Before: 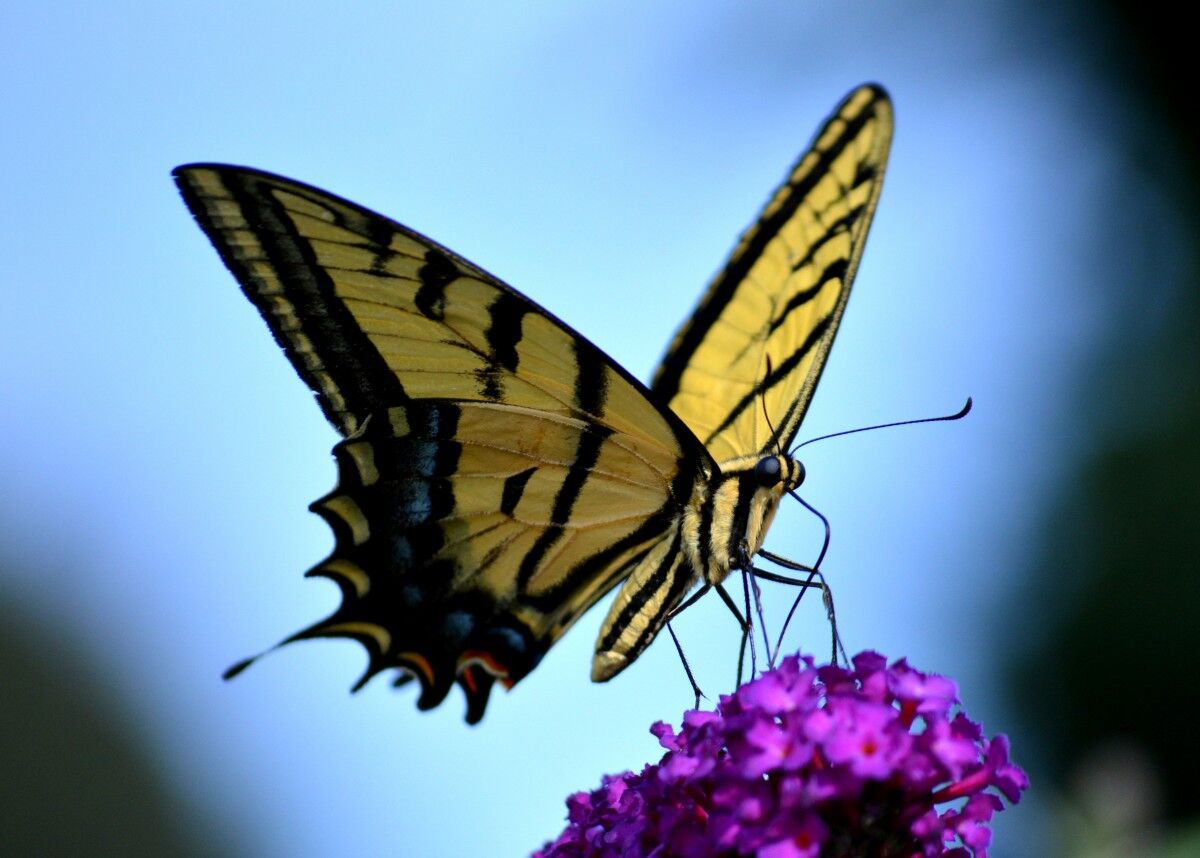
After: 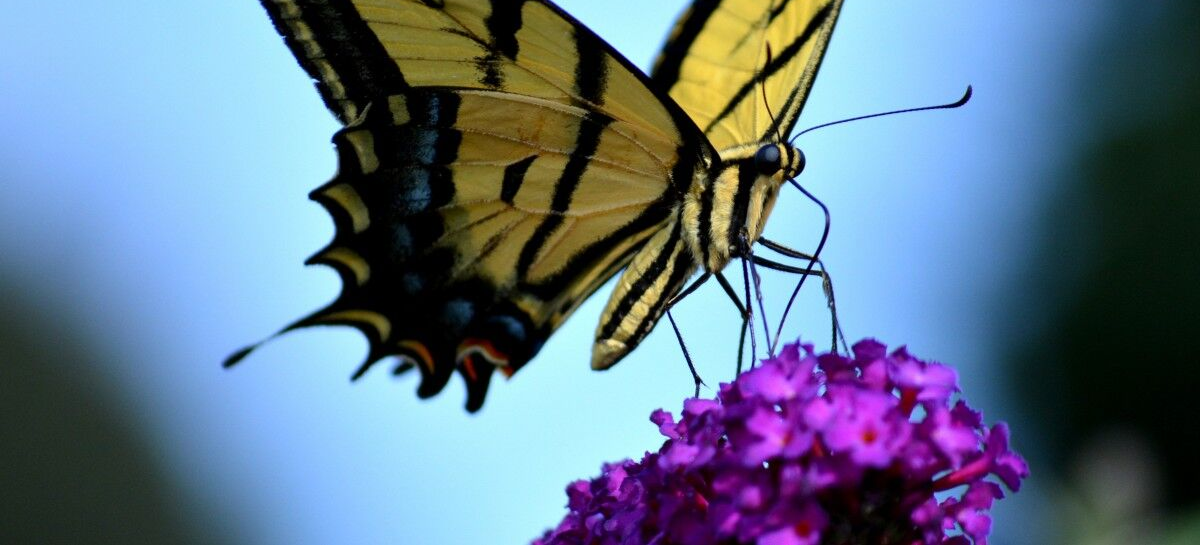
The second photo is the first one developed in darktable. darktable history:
white balance: red 0.978, blue 0.999
crop and rotate: top 36.435%
